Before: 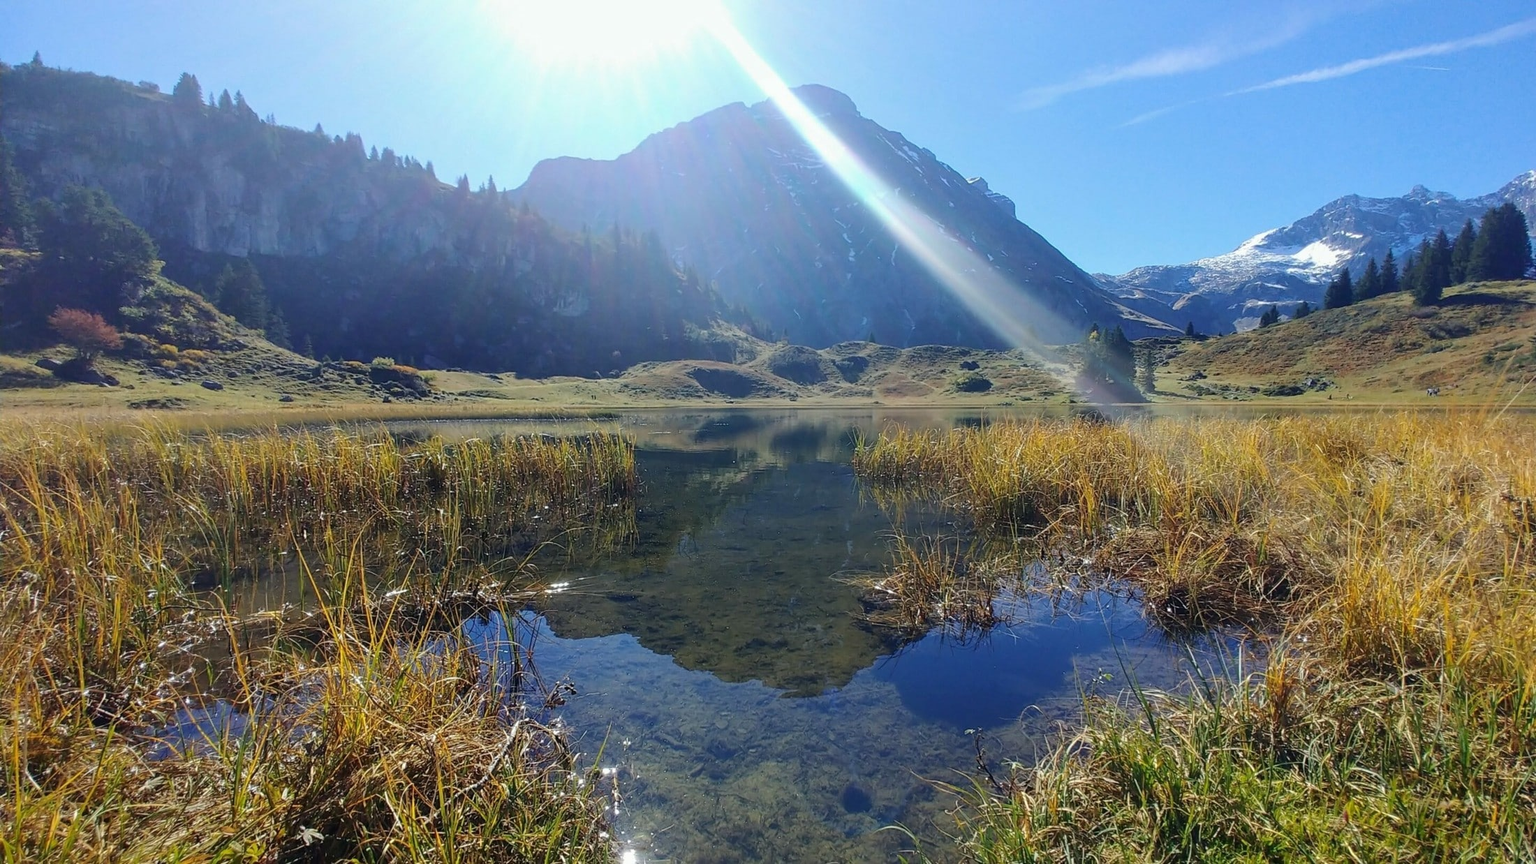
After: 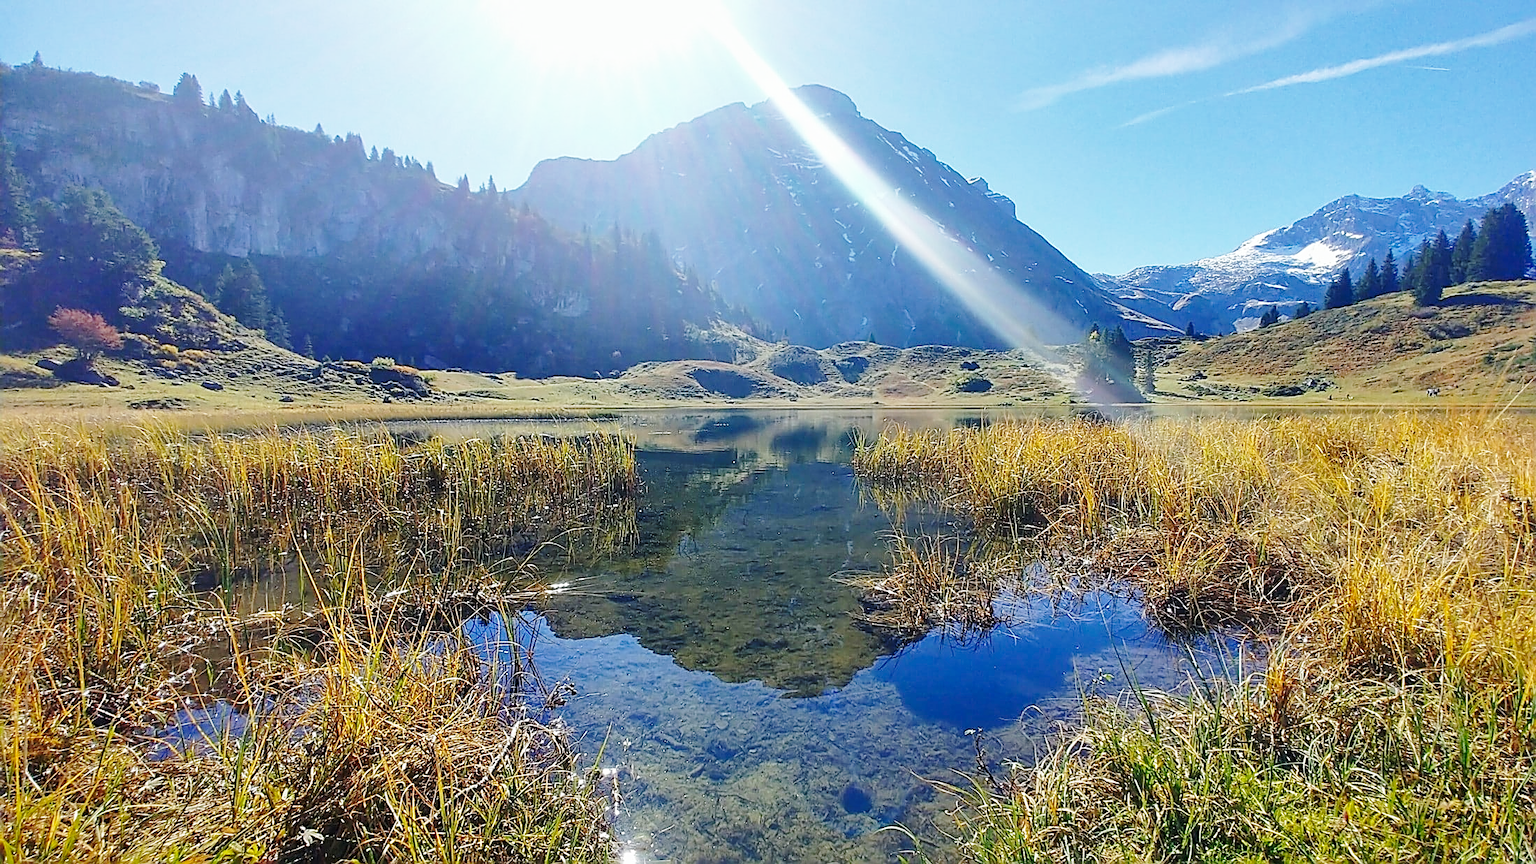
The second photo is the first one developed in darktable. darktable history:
exposure: exposure -0.011 EV, compensate exposure bias true, compensate highlight preservation false
sharpen: amount 0.993
shadows and highlights: on, module defaults
base curve: curves: ch0 [(0, 0) (0.028, 0.03) (0.121, 0.232) (0.46, 0.748) (0.859, 0.968) (1, 1)], preserve colors none
